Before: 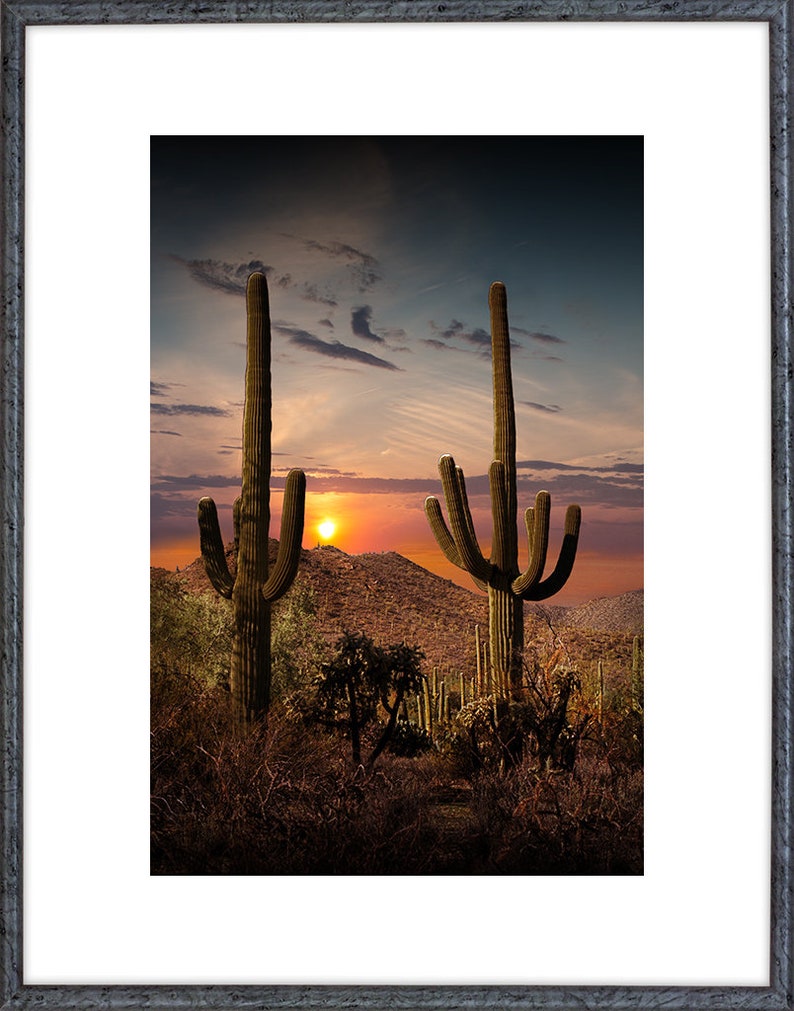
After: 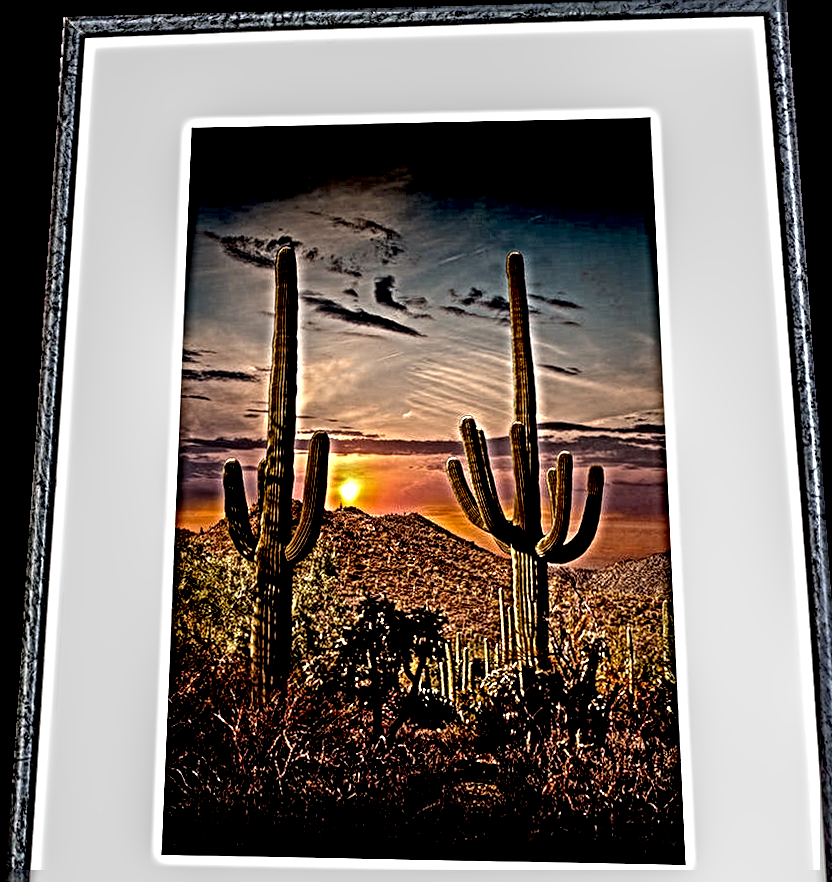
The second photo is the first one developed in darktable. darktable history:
crop and rotate: angle 0.2°, left 0.275%, right 3.127%, bottom 14.18%
sharpen: radius 6.3, amount 1.8, threshold 0
local contrast: detail 160%
exposure: black level correction 0.029, exposure -0.073 EV, compensate highlight preservation false
rotate and perspective: rotation 0.128°, lens shift (vertical) -0.181, lens shift (horizontal) -0.044, shear 0.001, automatic cropping off
